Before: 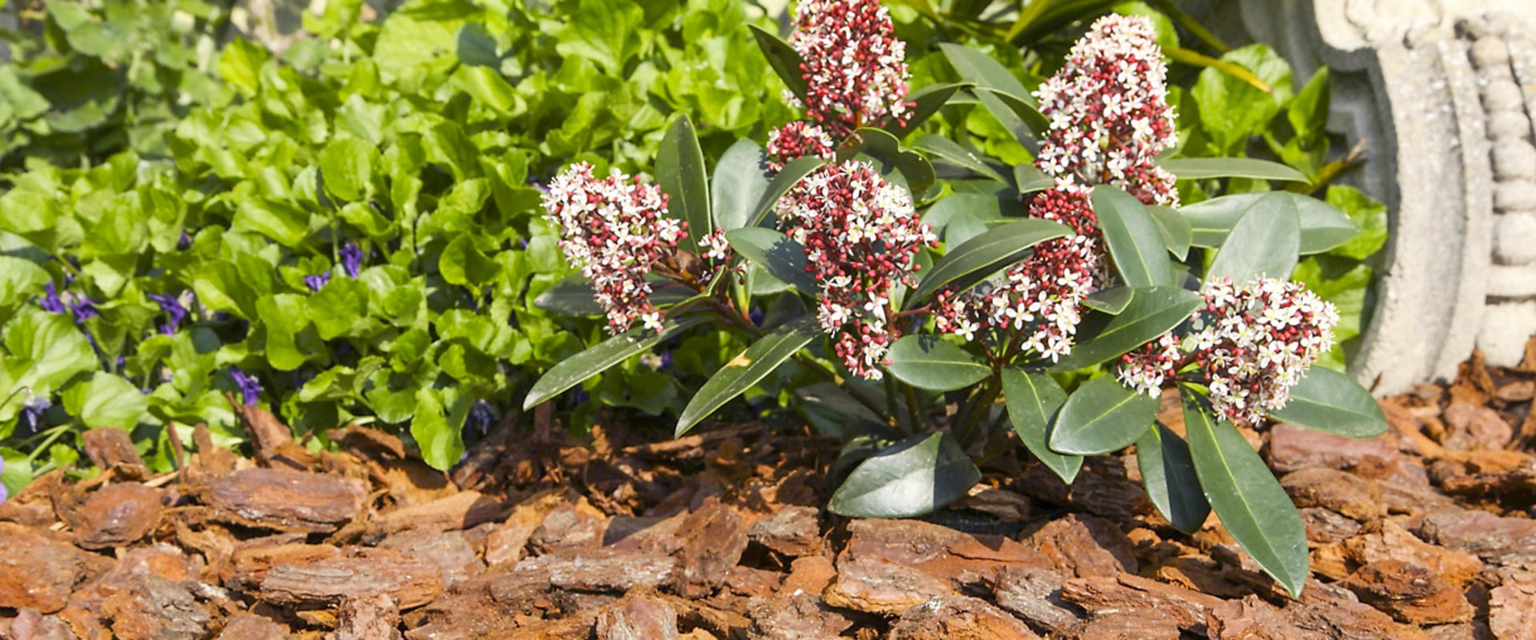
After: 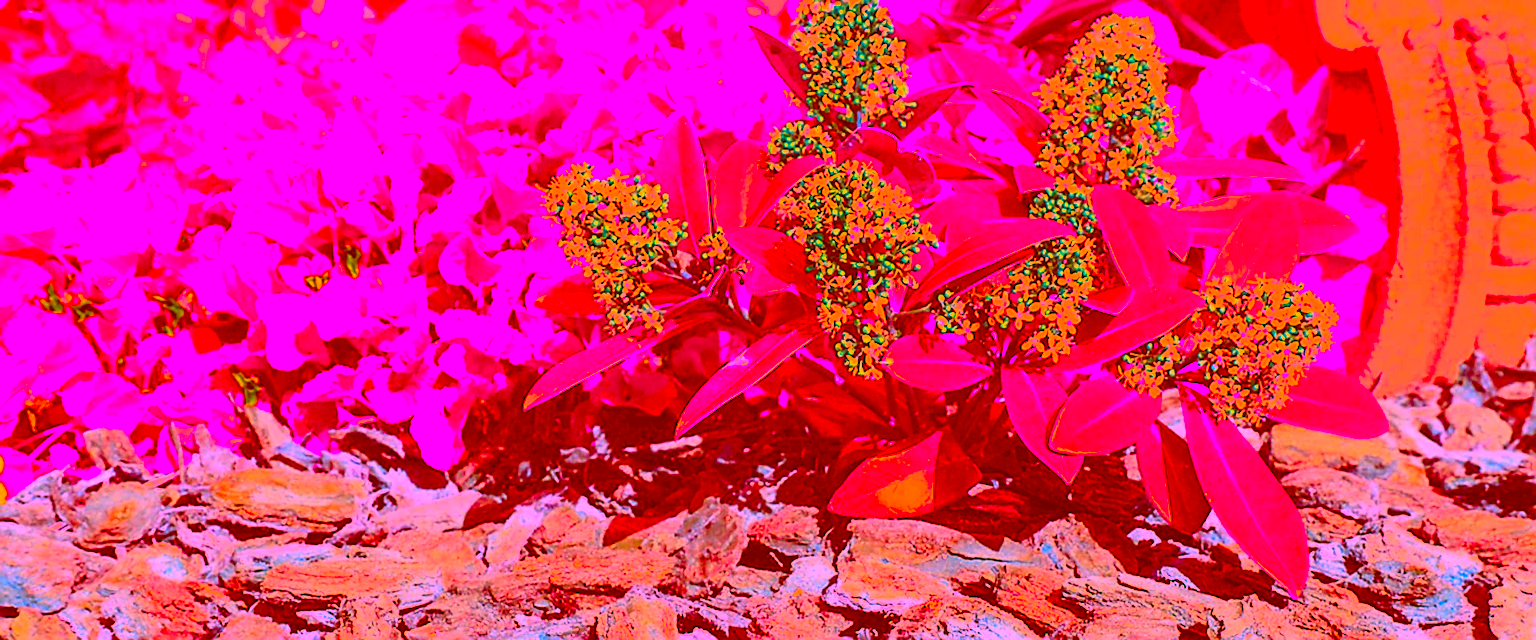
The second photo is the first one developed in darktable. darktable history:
sharpen: radius 1.707, amount 1.305
color correction: highlights a* -39.32, highlights b* -39.75, shadows a* -39.85, shadows b* -39.92, saturation -2.95
base curve: curves: ch0 [(0, 0) (0.688, 0.865) (1, 1)], preserve colors none
